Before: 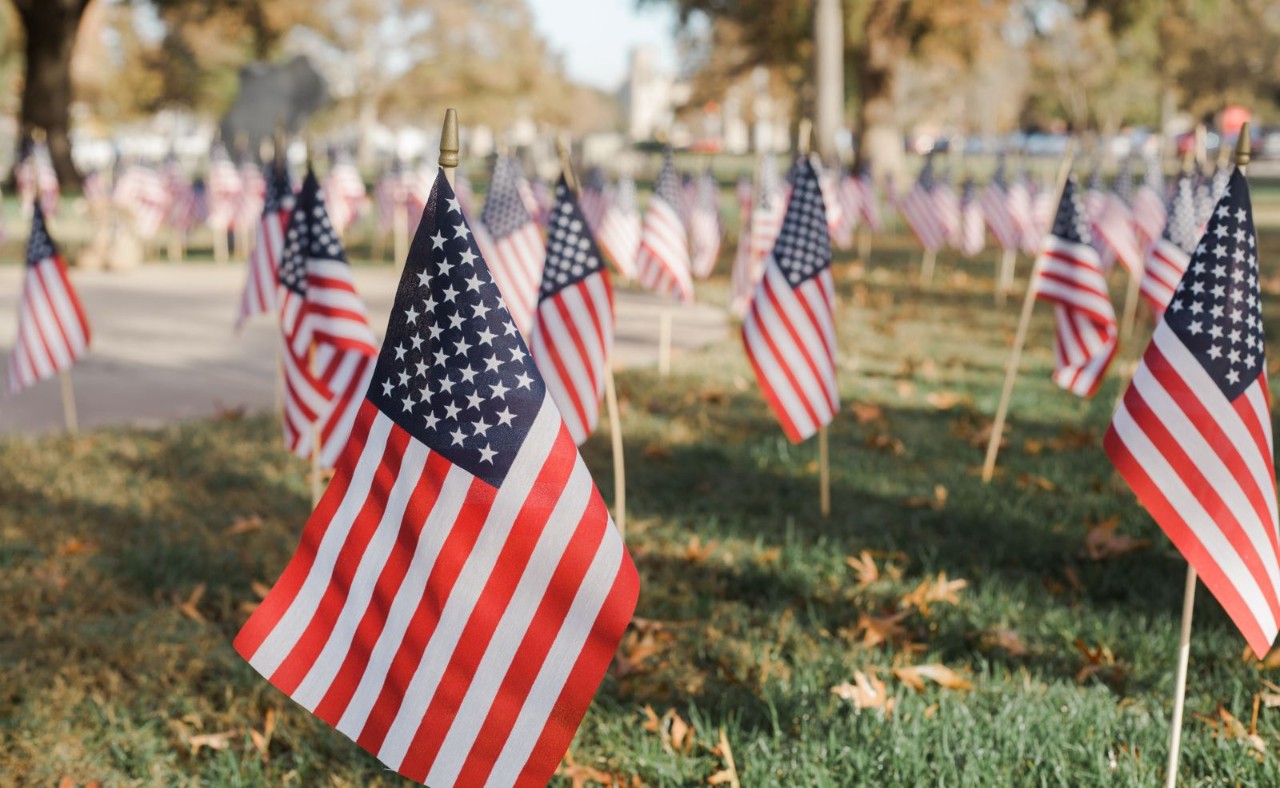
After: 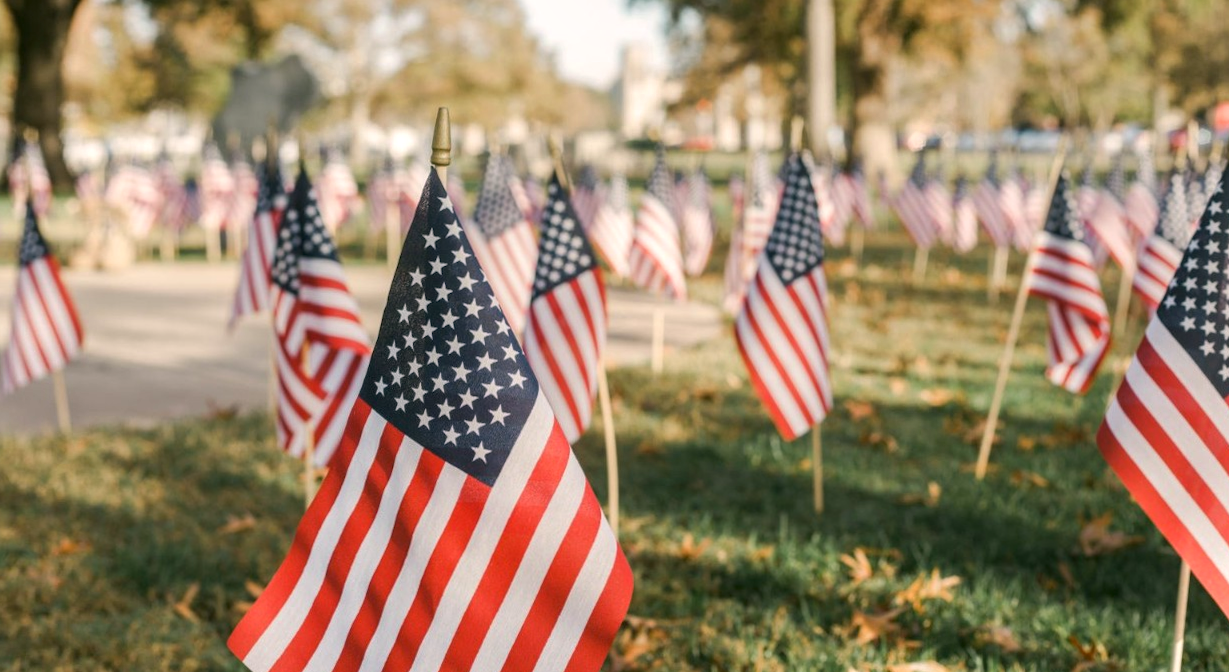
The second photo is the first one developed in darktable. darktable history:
crop and rotate: angle 0.2°, left 0.275%, right 3.127%, bottom 14.18%
contrast brightness saturation: contrast -0.11
exposure: exposure 0.2 EV, compensate highlight preservation false
local contrast: detail 130%
color correction: highlights a* 4.02, highlights b* 4.98, shadows a* -7.55, shadows b* 4.98
